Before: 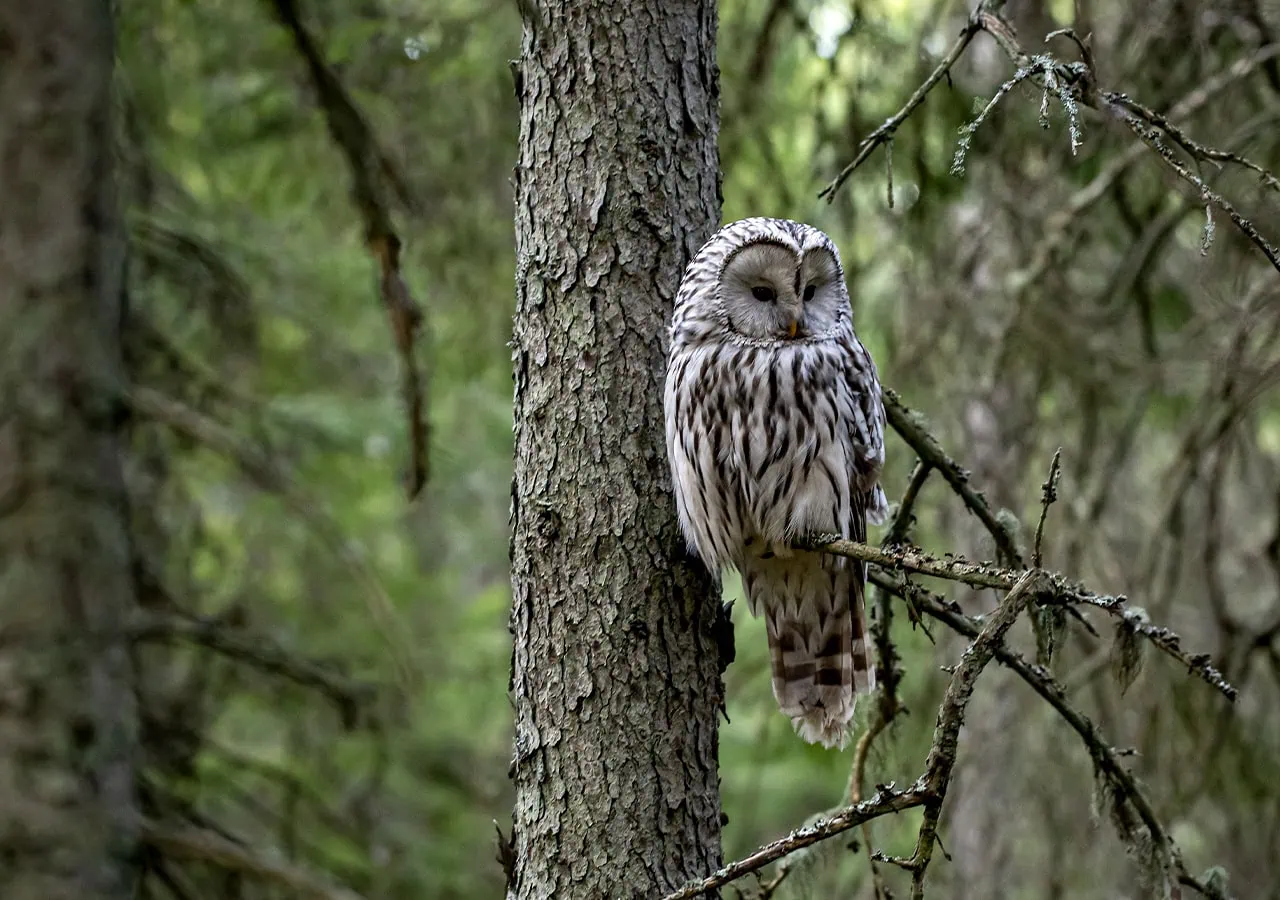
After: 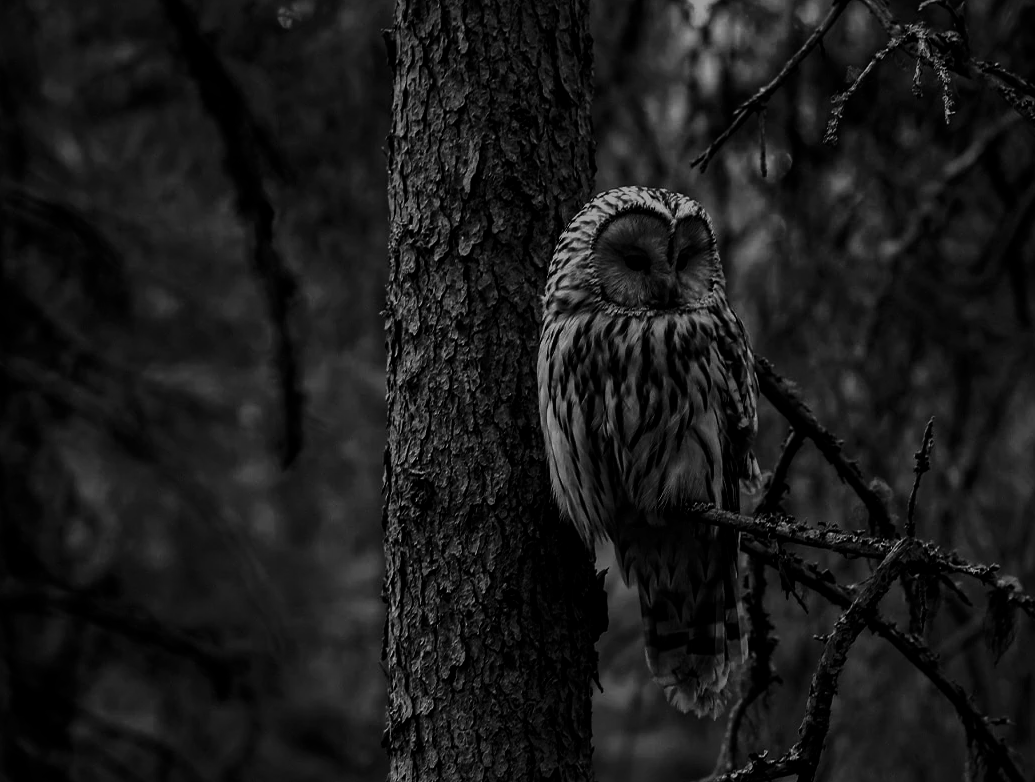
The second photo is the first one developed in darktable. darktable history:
contrast brightness saturation: contrast 0.02, brightness -1, saturation -1
filmic rgb: black relative exposure -16 EV, threshold -0.33 EV, transition 3.19 EV, structure ↔ texture 100%, target black luminance 0%, hardness 7.57, latitude 72.96%, contrast 0.908, highlights saturation mix 10%, shadows ↔ highlights balance -0.38%, add noise in highlights 0, preserve chrominance no, color science v4 (2020), iterations of high-quality reconstruction 10, enable highlight reconstruction true
crop: left 9.929%, top 3.475%, right 9.188%, bottom 9.529%
shadows and highlights: shadows 25, highlights -70
